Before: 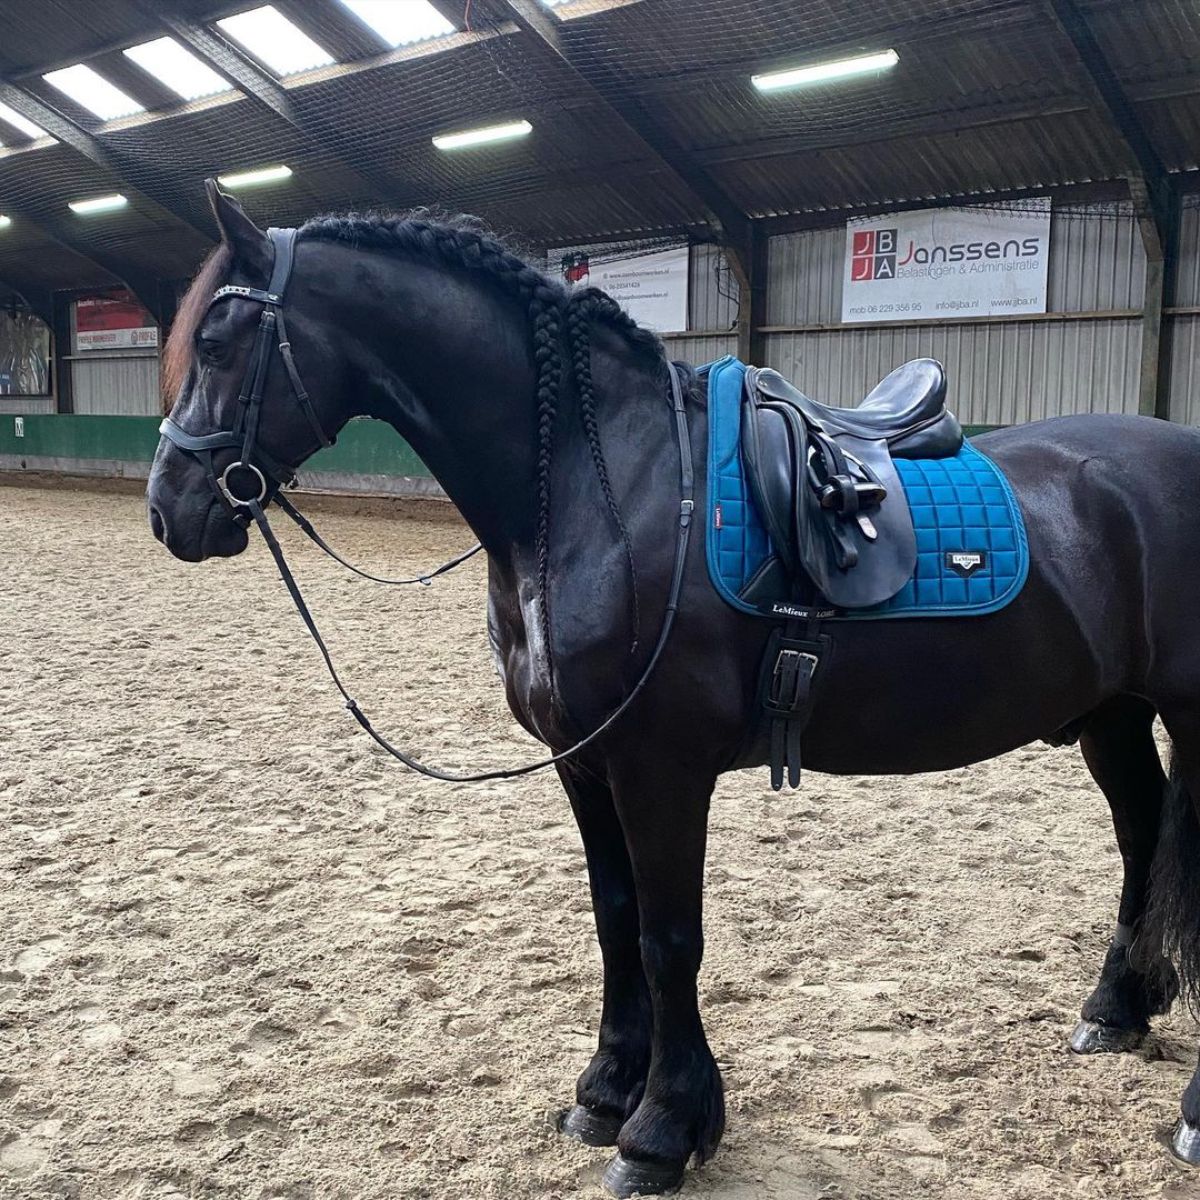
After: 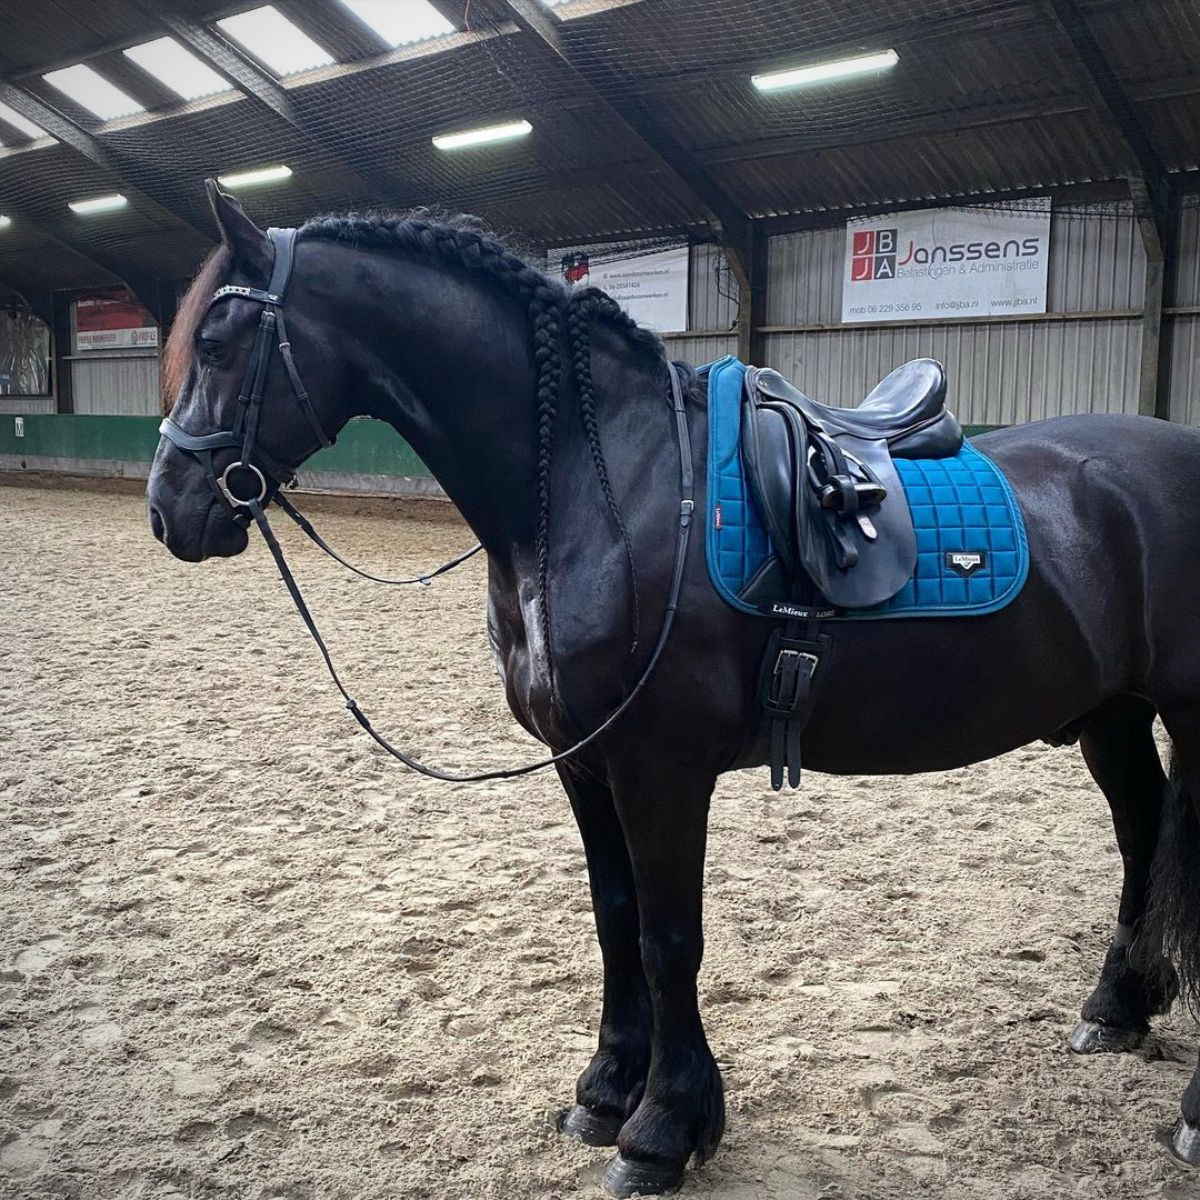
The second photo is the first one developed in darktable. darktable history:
vignetting: fall-off radius 61.1%, unbound false
